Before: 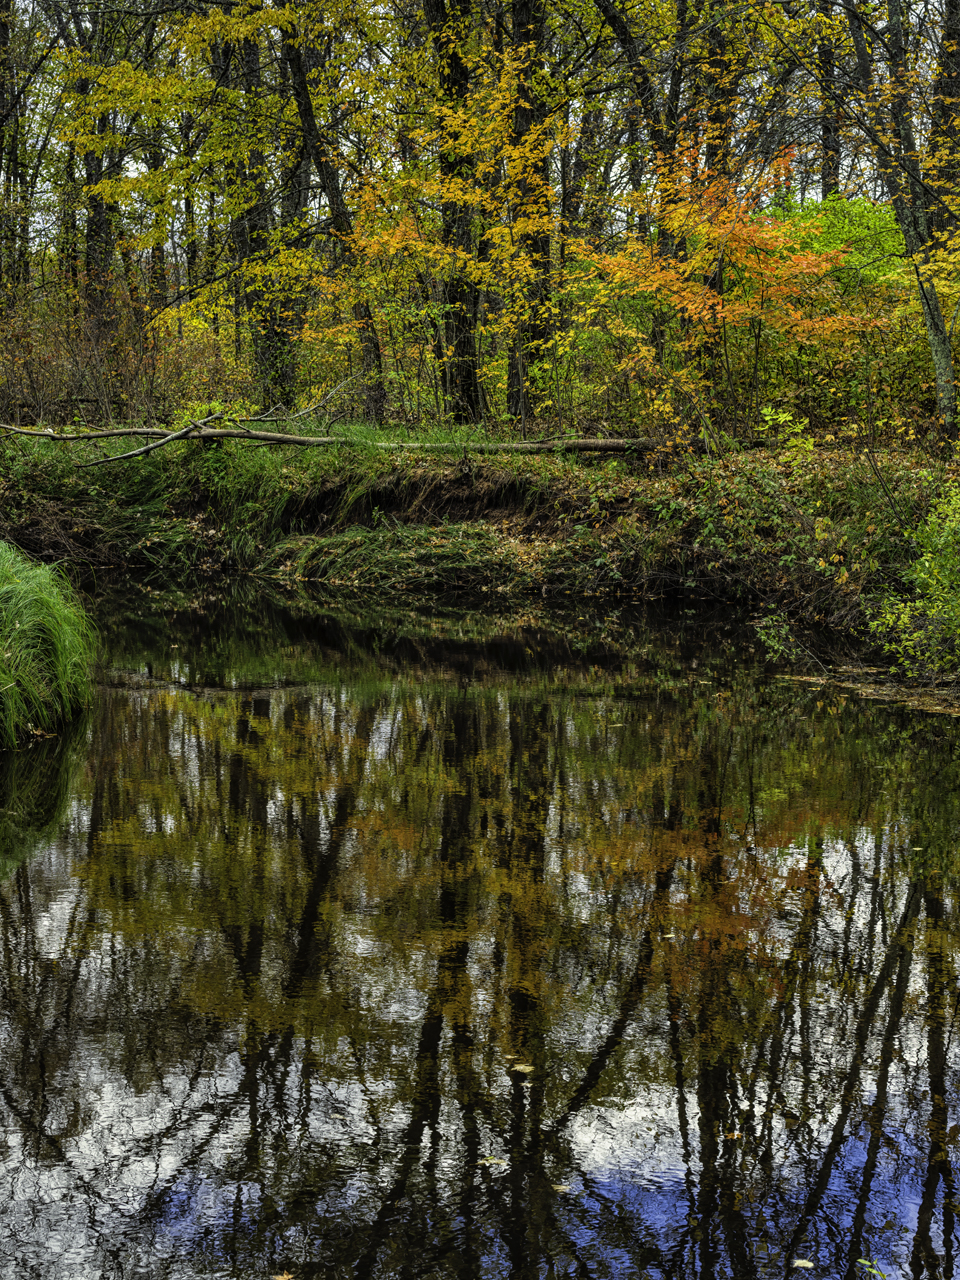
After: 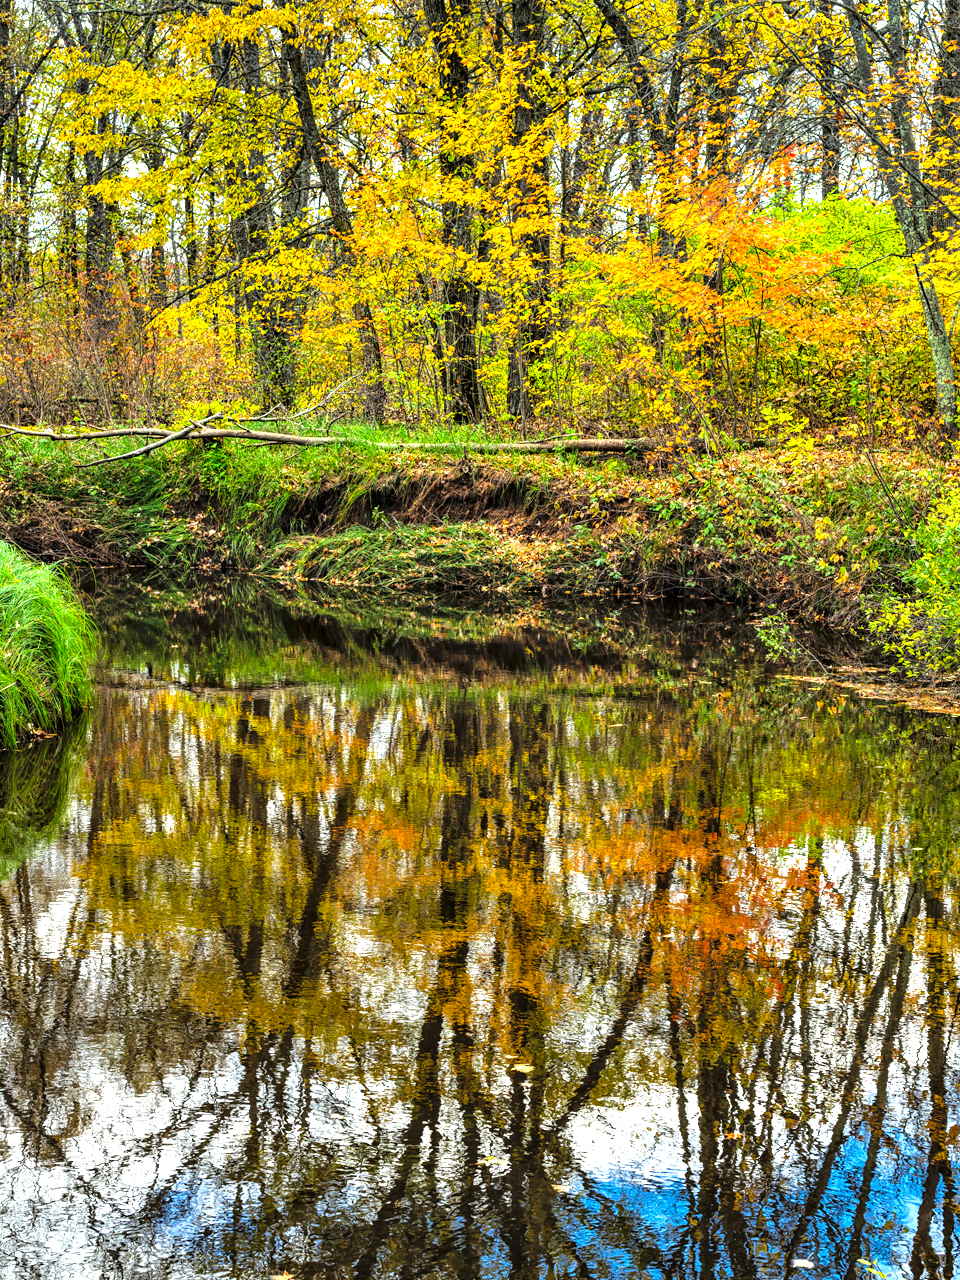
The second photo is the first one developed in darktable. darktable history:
exposure: exposure 0.296 EV, compensate exposure bias true, compensate highlight preservation false
